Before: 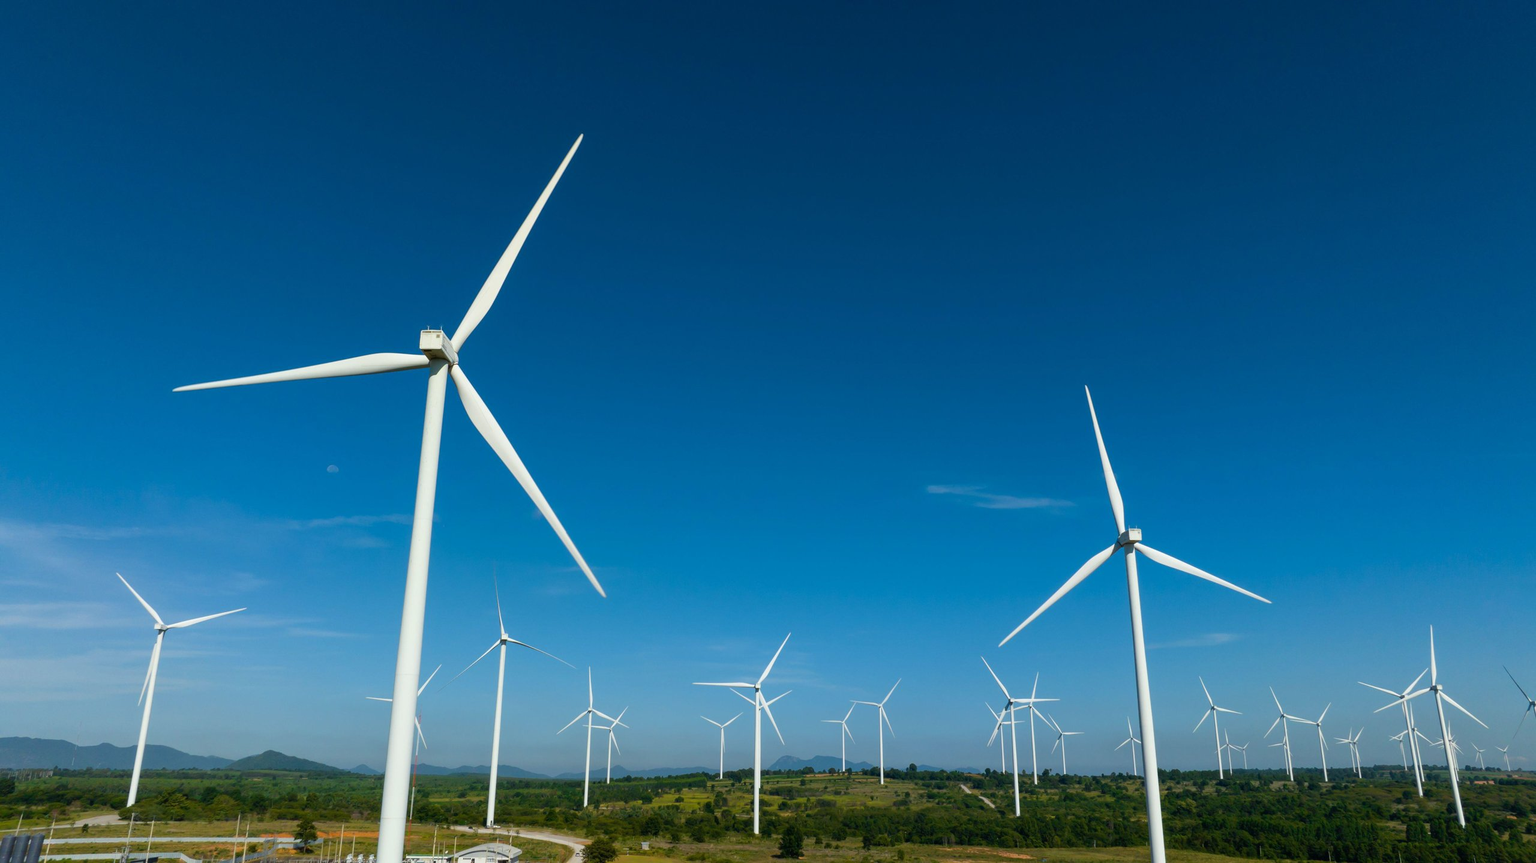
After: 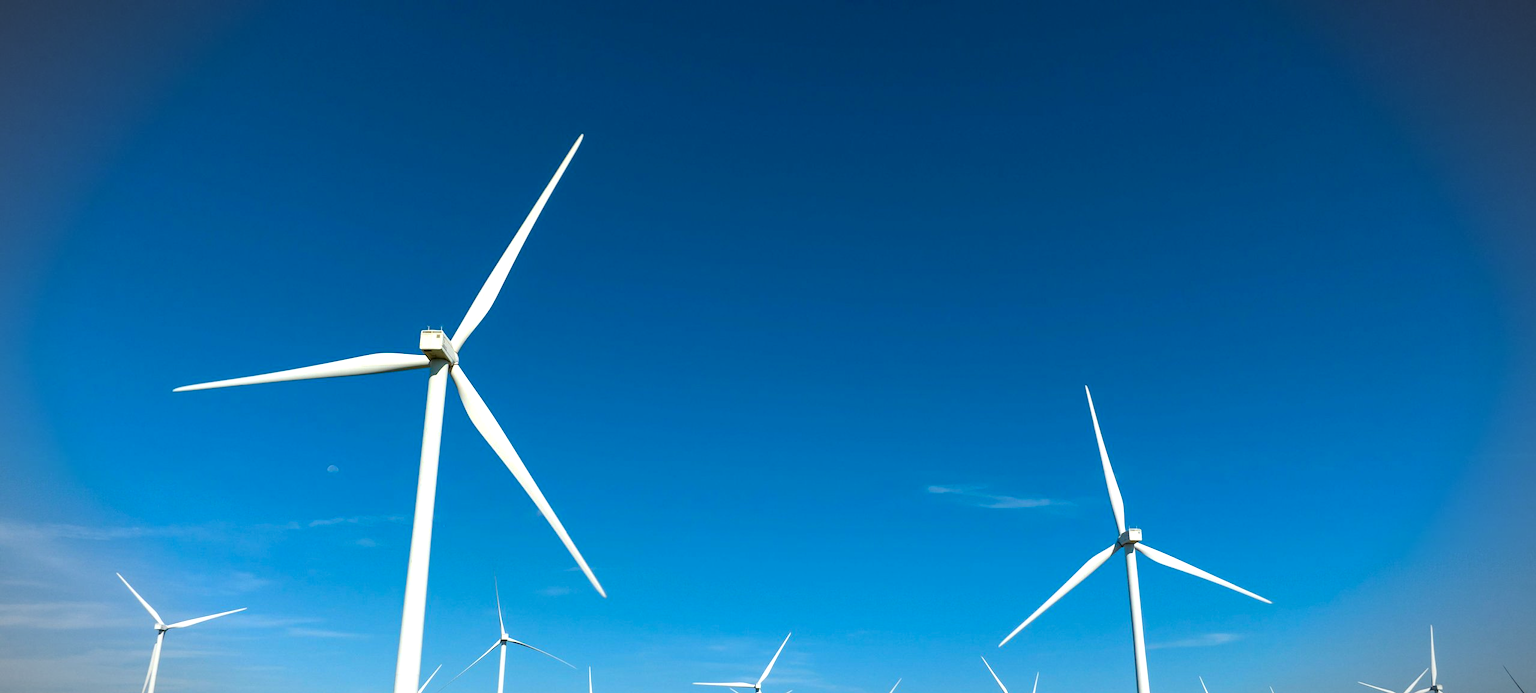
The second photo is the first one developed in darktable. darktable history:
crop: bottom 19.635%
vignetting: fall-off start 90.75%, fall-off radius 39.33%, width/height ratio 1.223, shape 1.3
haze removal: compatibility mode true, adaptive false
exposure: exposure 0.518 EV, compensate exposure bias true, compensate highlight preservation false
